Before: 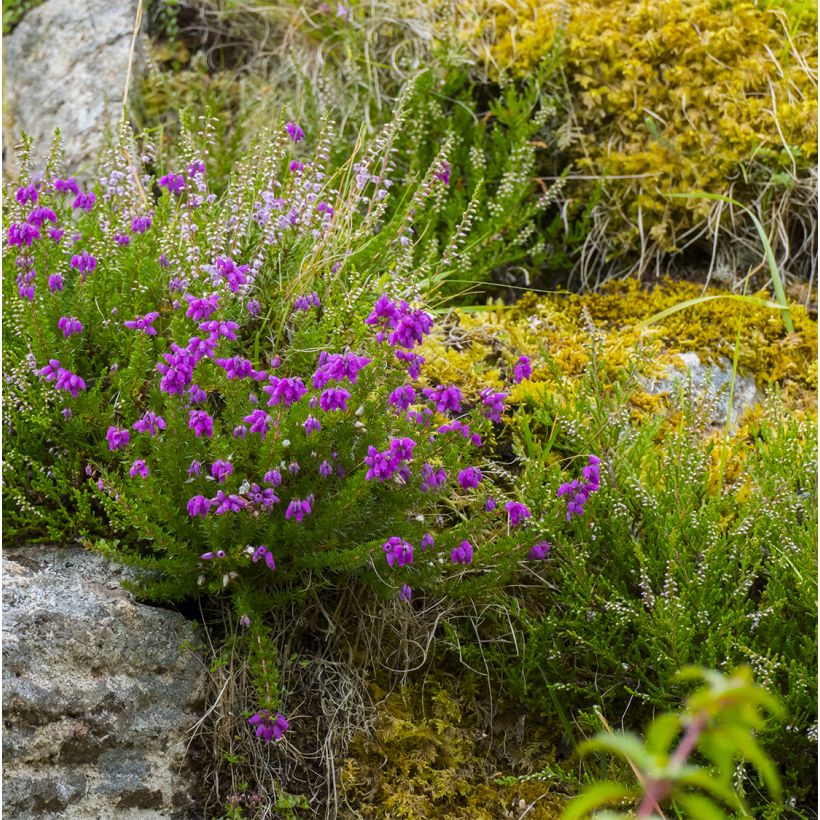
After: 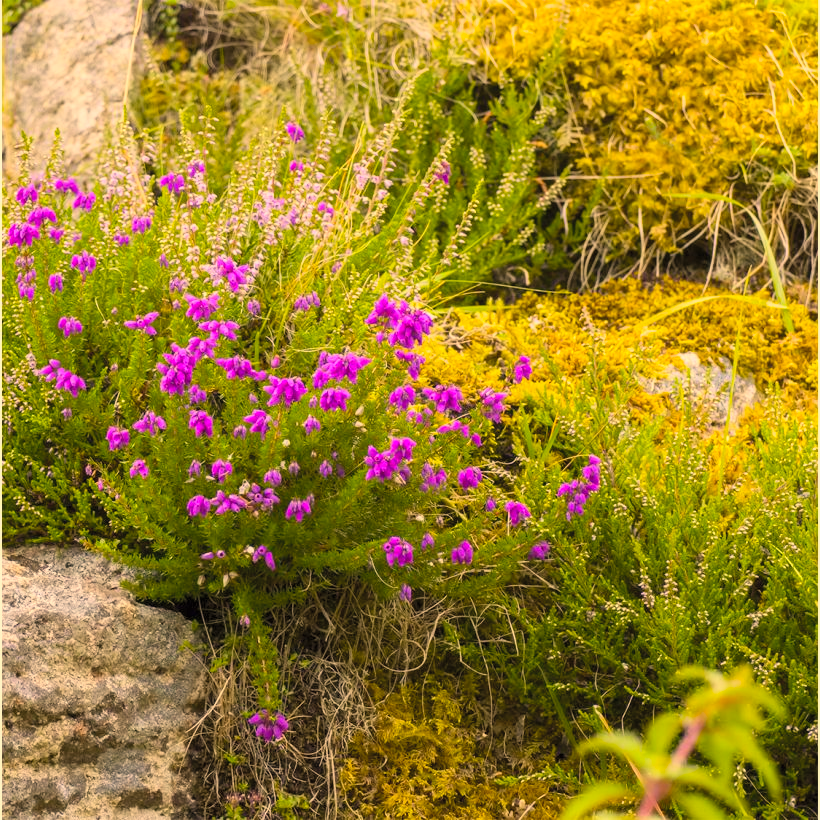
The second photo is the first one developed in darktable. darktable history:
color balance rgb: power › hue 71.97°, linear chroma grading › global chroma 14.975%, perceptual saturation grading › global saturation 0.667%
color correction: highlights a* 14.88, highlights b* 31.02
contrast brightness saturation: contrast 0.137, brightness 0.217
